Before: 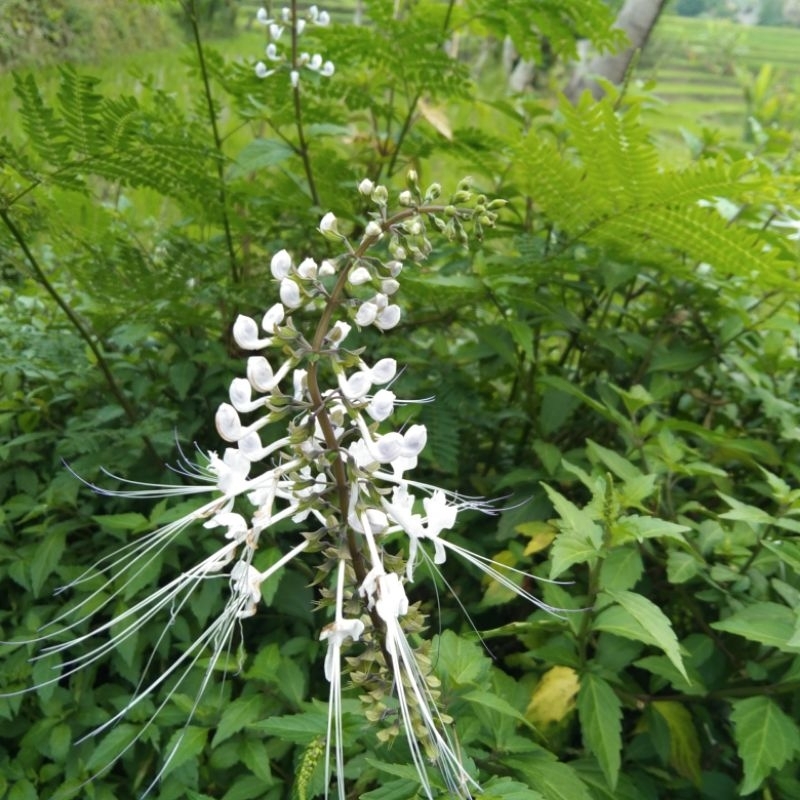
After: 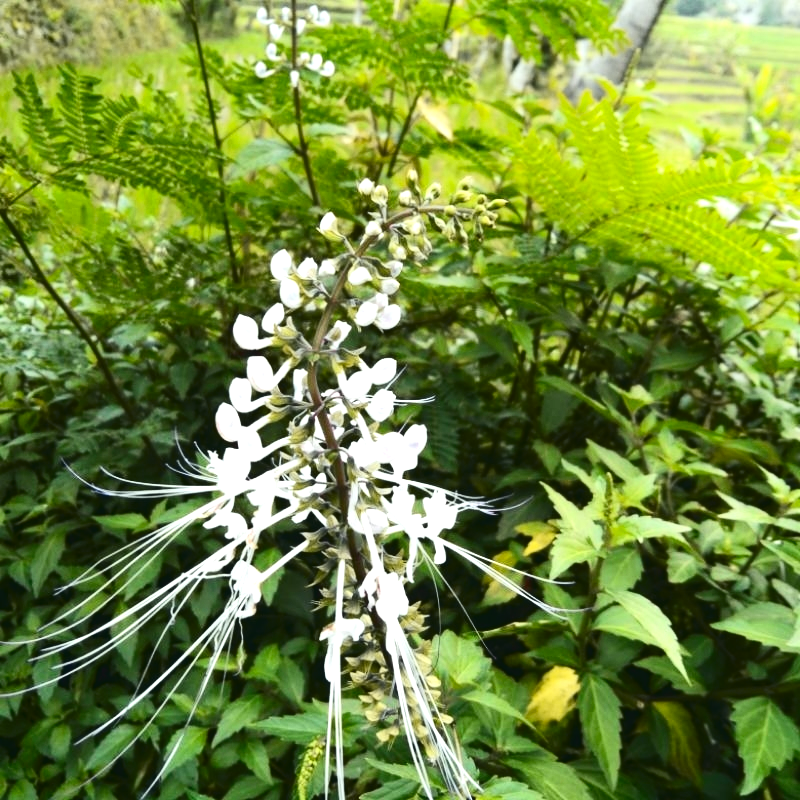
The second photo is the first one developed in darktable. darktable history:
contrast brightness saturation: contrast 0.22, brightness -0.19, saturation 0.24
exposure: black level correction 0, exposure 0.7 EV, compensate exposure bias true, compensate highlight preservation false
tone curve: curves: ch0 [(0, 0.046) (0.04, 0.074) (0.831, 0.861) (1, 1)]; ch1 [(0, 0) (0.146, 0.159) (0.338, 0.365) (0.417, 0.455) (0.489, 0.486) (0.504, 0.502) (0.529, 0.537) (0.563, 0.567) (1, 1)]; ch2 [(0, 0) (0.307, 0.298) (0.388, 0.375) (0.443, 0.456) (0.485, 0.492) (0.544, 0.525) (1, 1)], color space Lab, independent channels, preserve colors none
